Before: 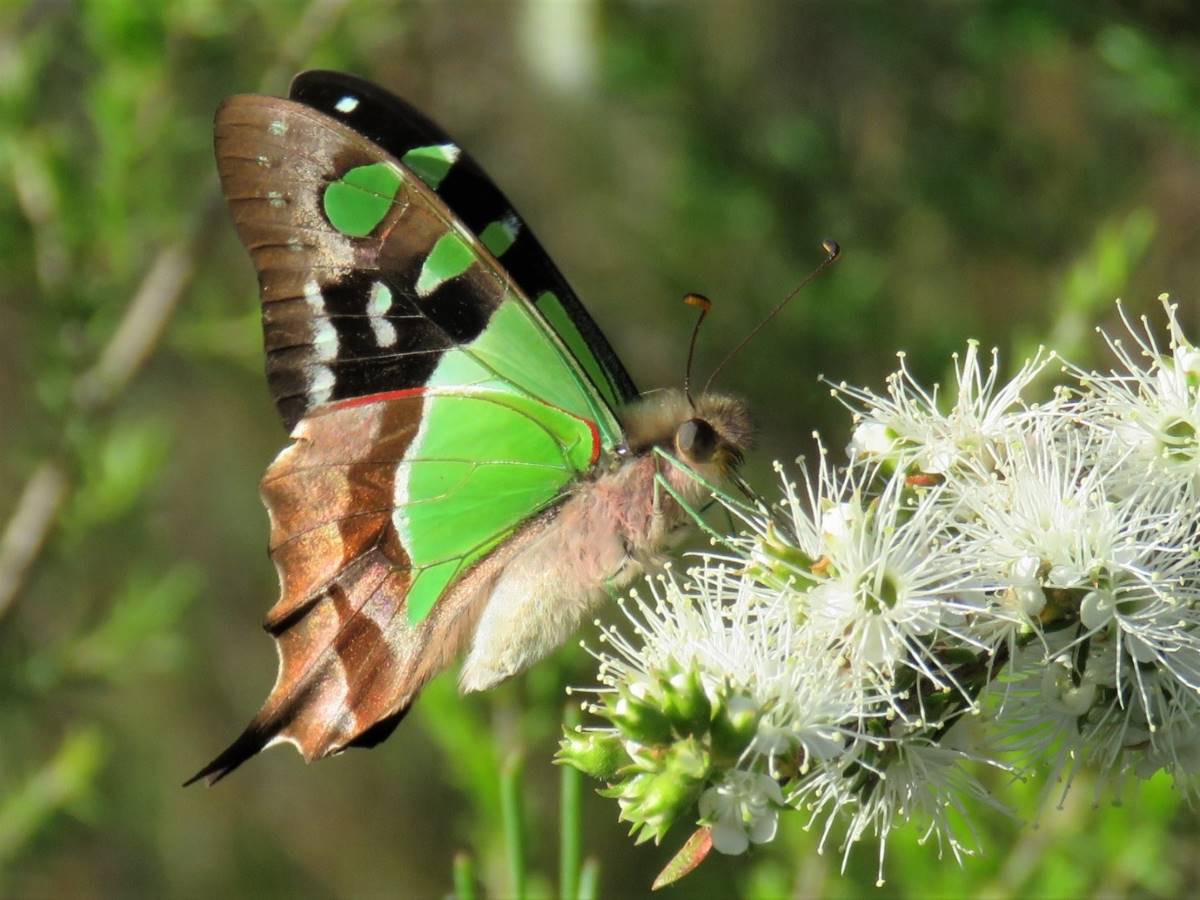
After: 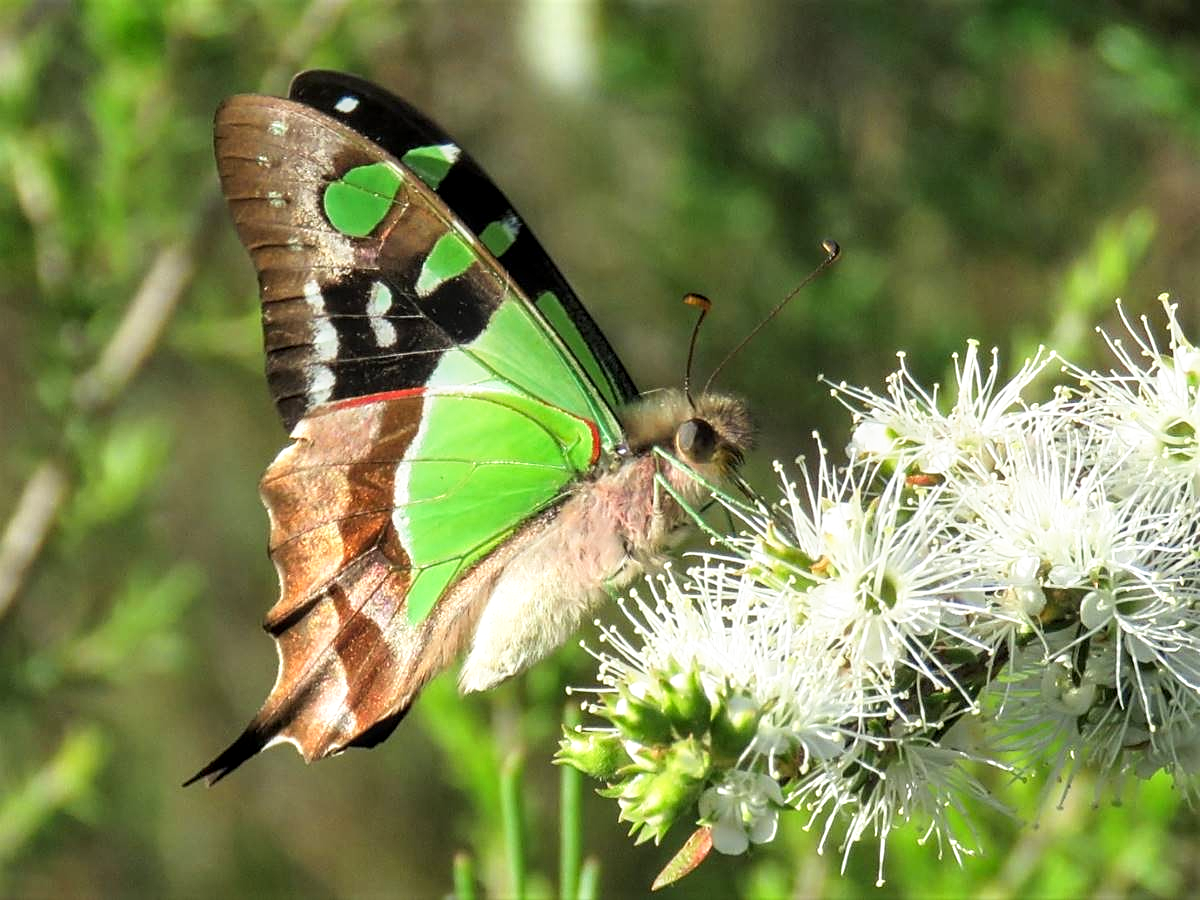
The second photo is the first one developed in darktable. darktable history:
local contrast: on, module defaults
base curve: curves: ch0 [(0, 0) (0.688, 0.865) (1, 1)], preserve colors none
sharpen: on, module defaults
